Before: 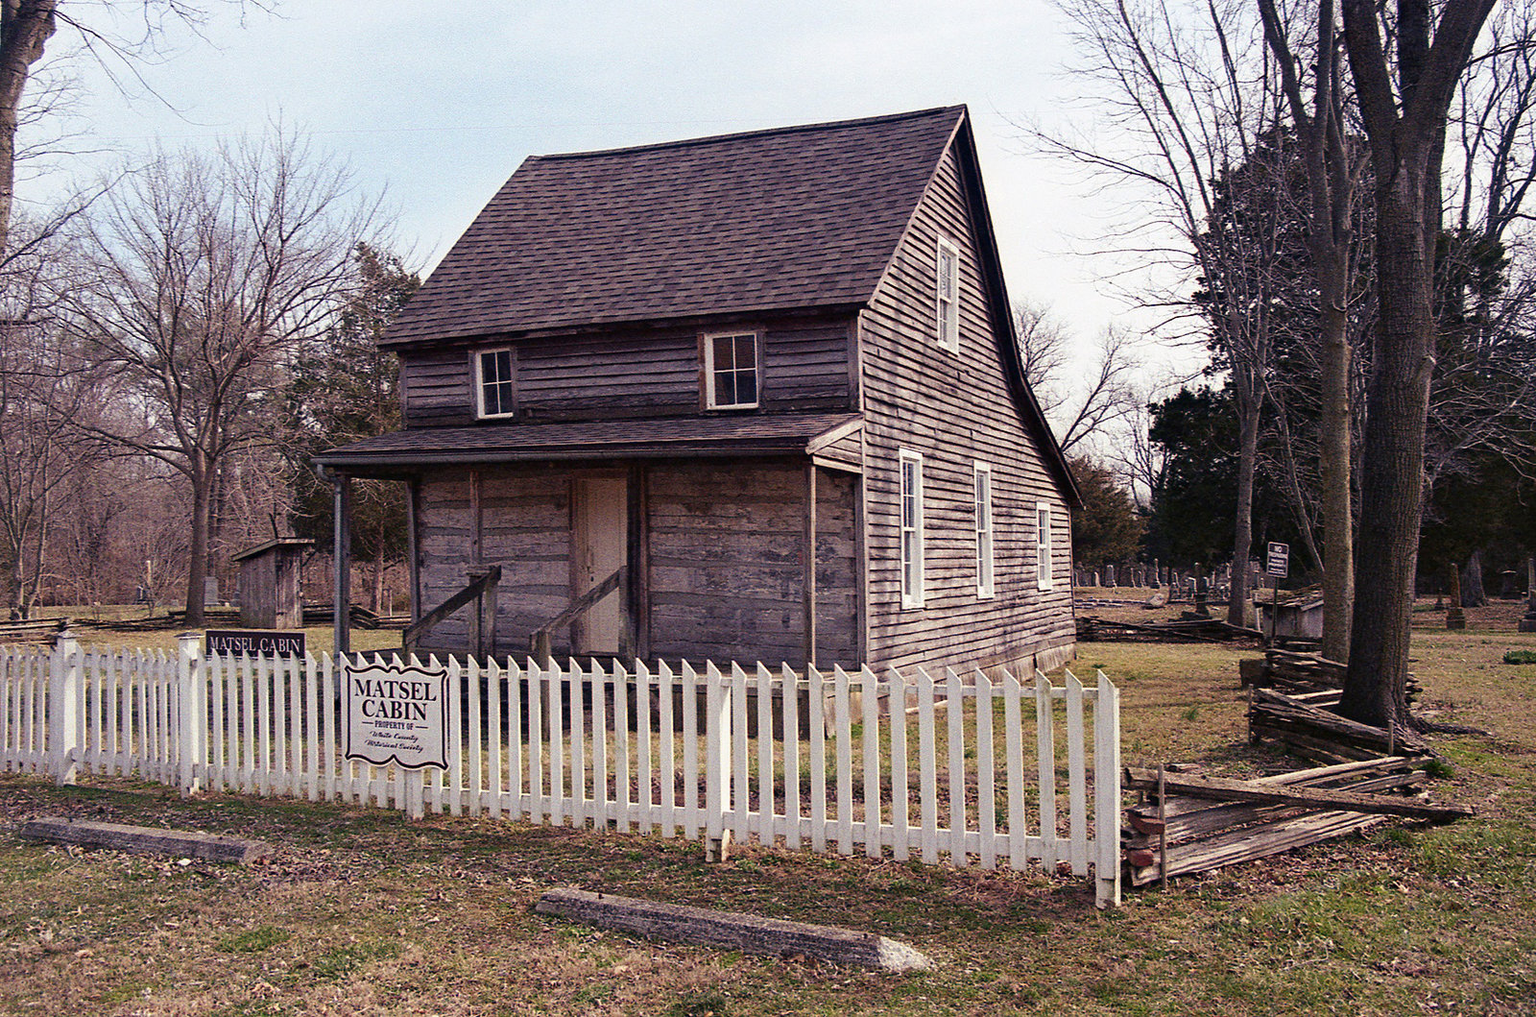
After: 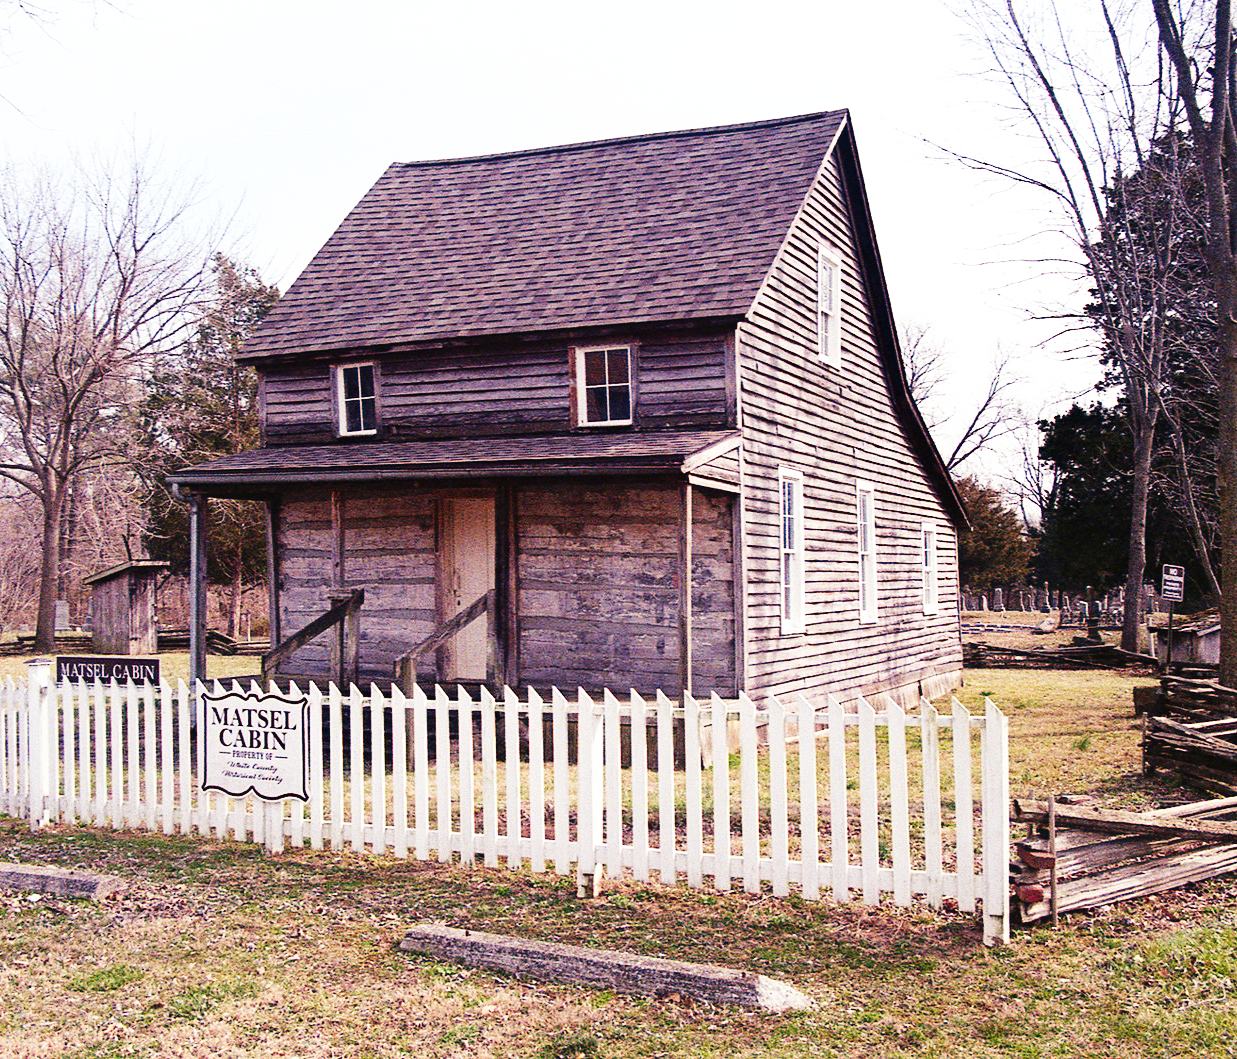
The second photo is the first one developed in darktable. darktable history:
exposure: compensate highlight preservation false
contrast equalizer: y [[0.6 ×6], [0.55 ×6], [0 ×6], [0 ×6], [0 ×6]], mix -0.294
crop: left 9.888%, right 12.787%
base curve: curves: ch0 [(0, 0.003) (0.001, 0.002) (0.006, 0.004) (0.02, 0.022) (0.048, 0.086) (0.094, 0.234) (0.162, 0.431) (0.258, 0.629) (0.385, 0.8) (0.548, 0.918) (0.751, 0.988) (1, 1)], preserve colors none
